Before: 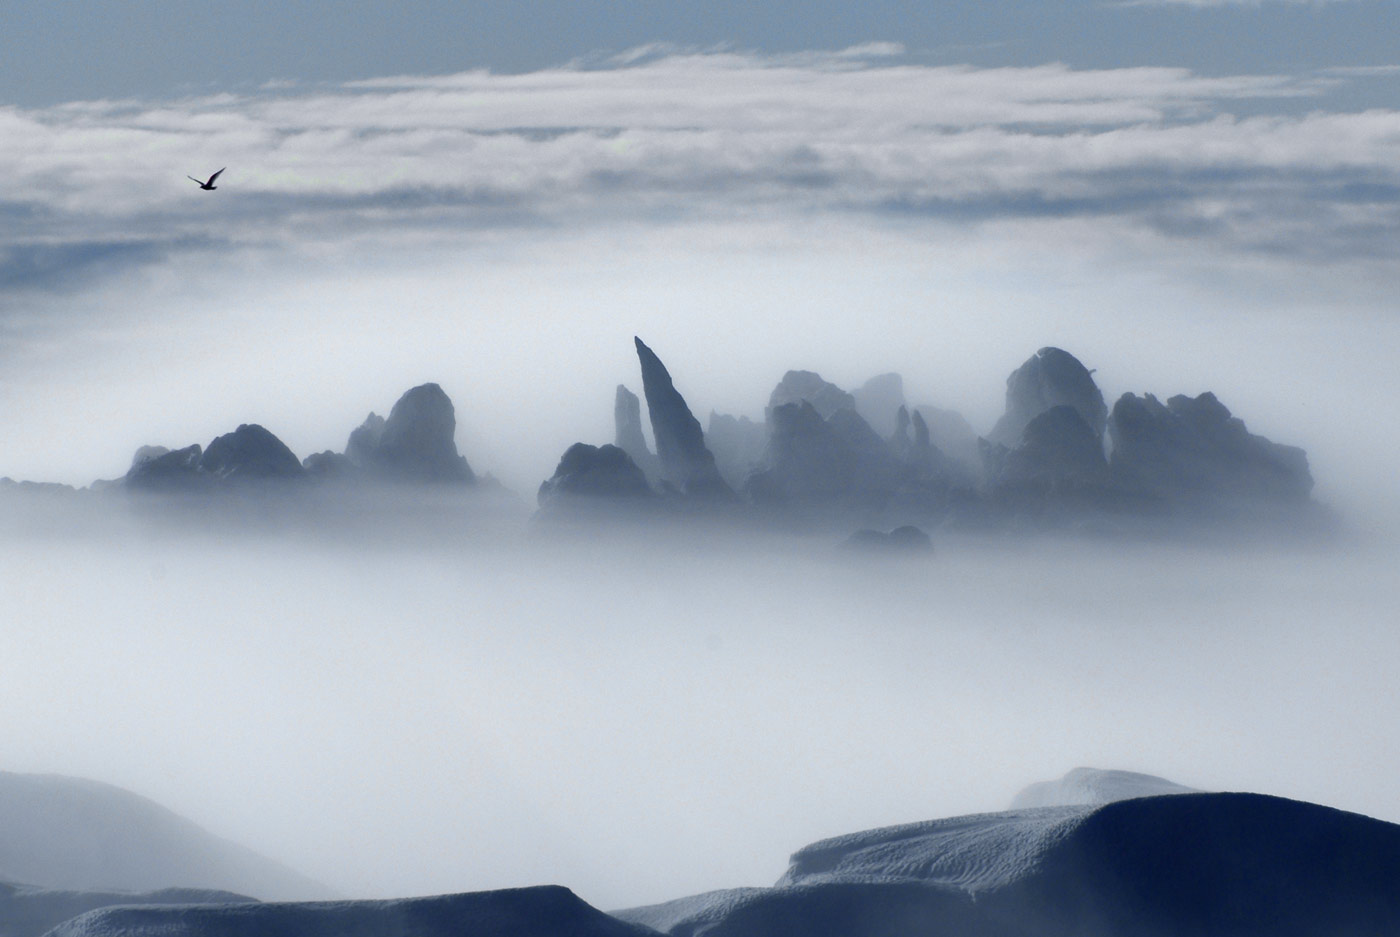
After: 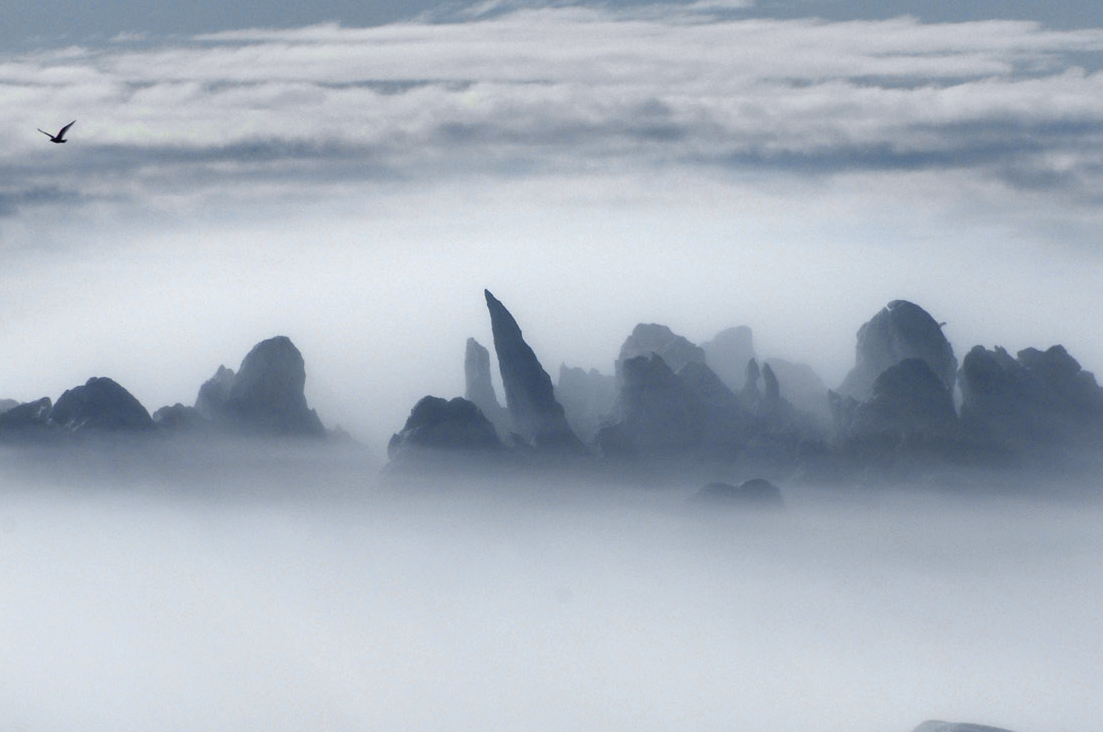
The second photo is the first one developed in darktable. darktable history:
local contrast: on, module defaults
crop and rotate: left 10.77%, top 5.1%, right 10.41%, bottom 16.76%
